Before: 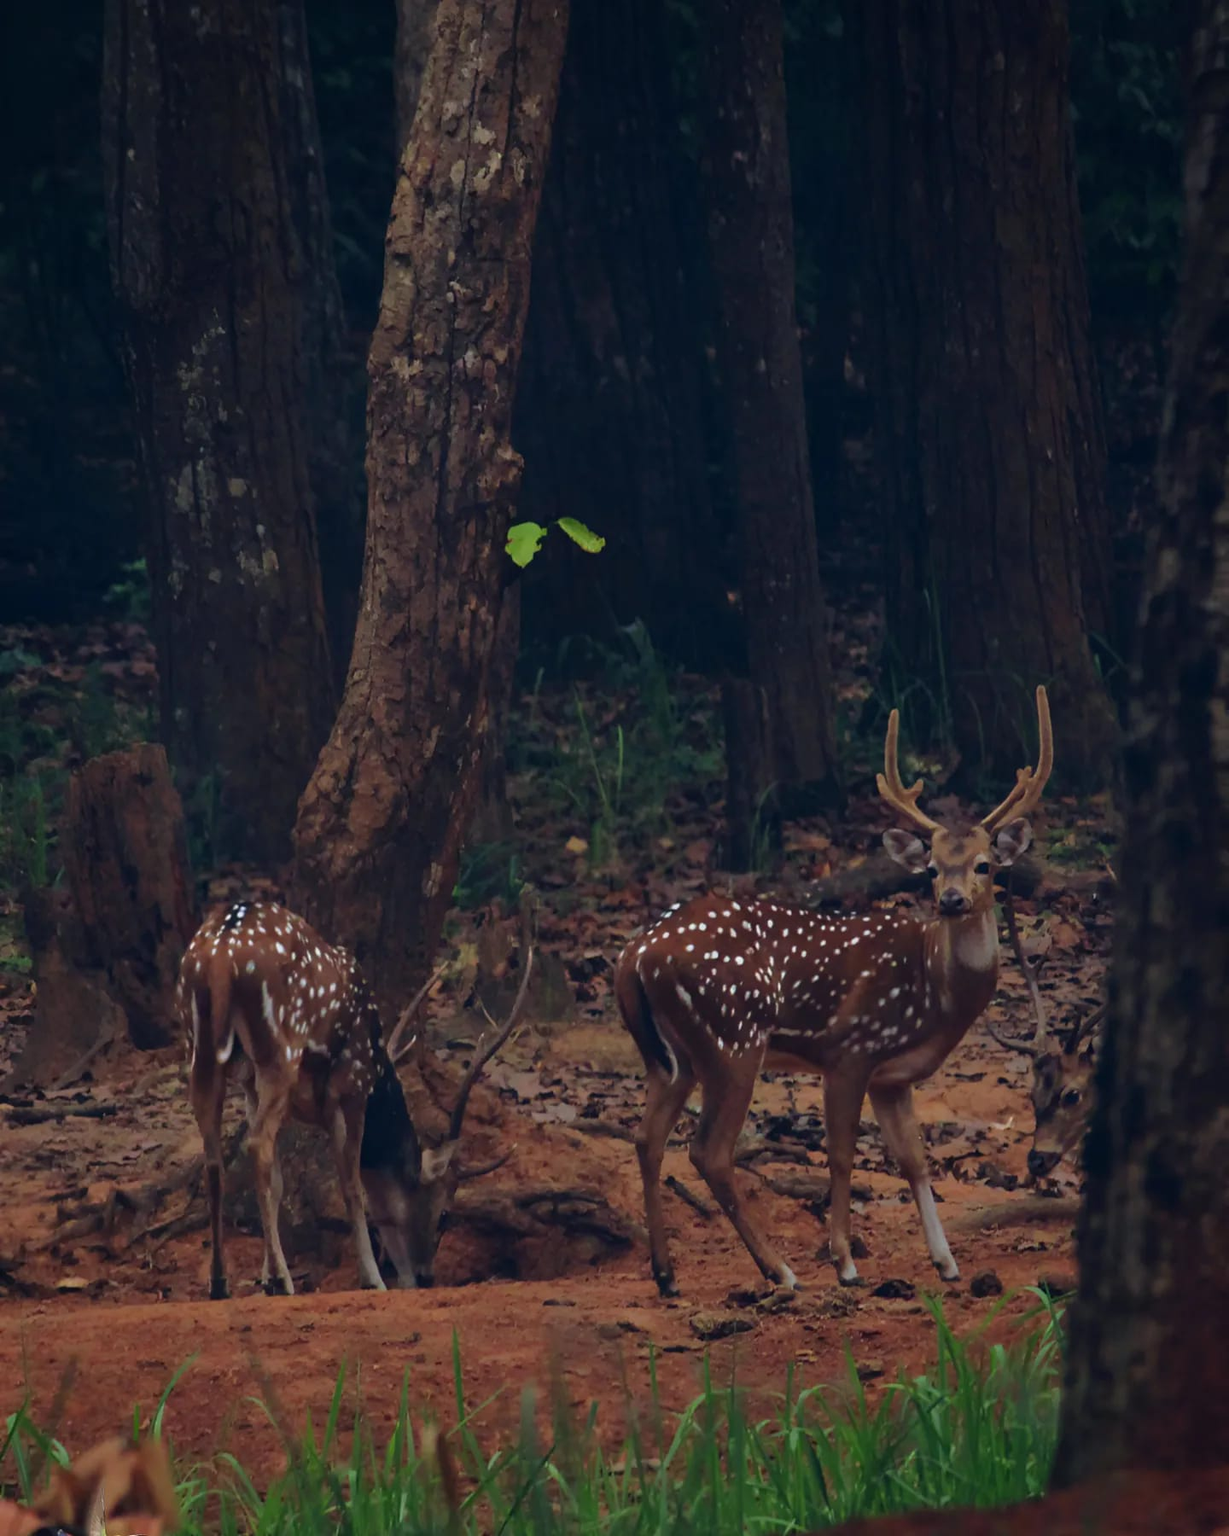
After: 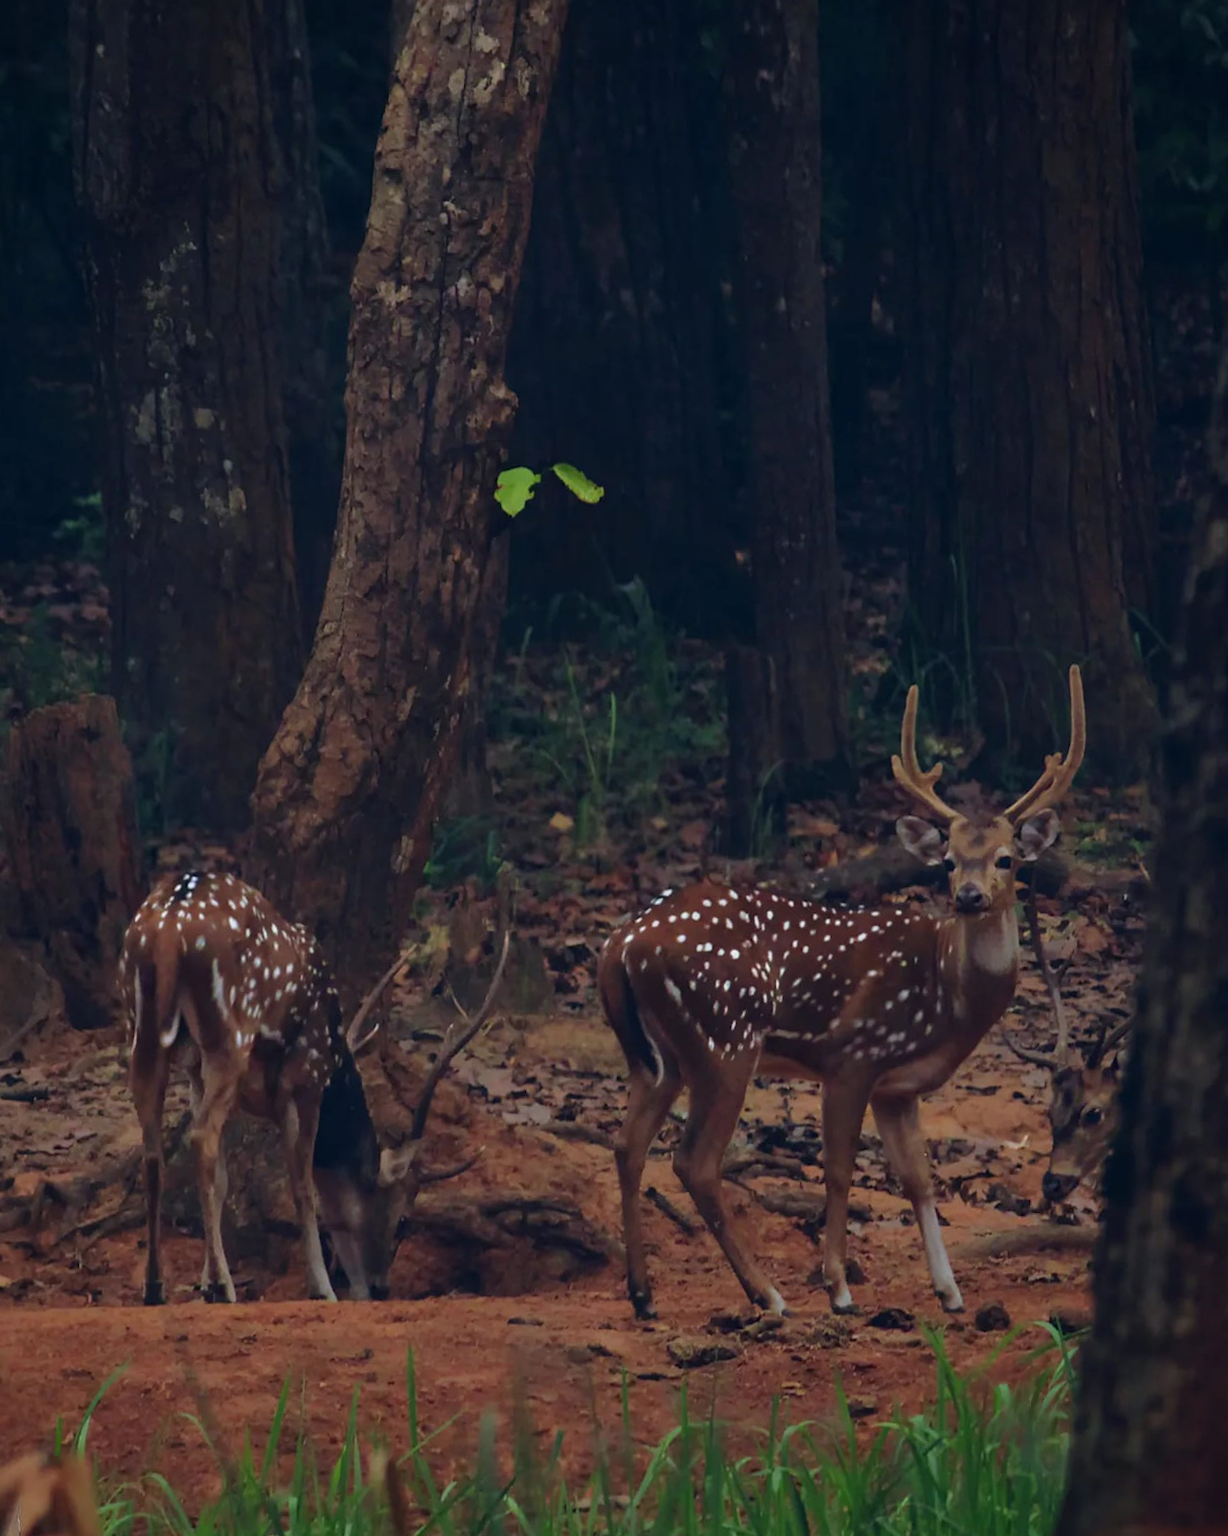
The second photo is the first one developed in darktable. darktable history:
white balance: red 0.986, blue 1.01
crop and rotate: angle -1.96°, left 3.097%, top 4.154%, right 1.586%, bottom 0.529%
